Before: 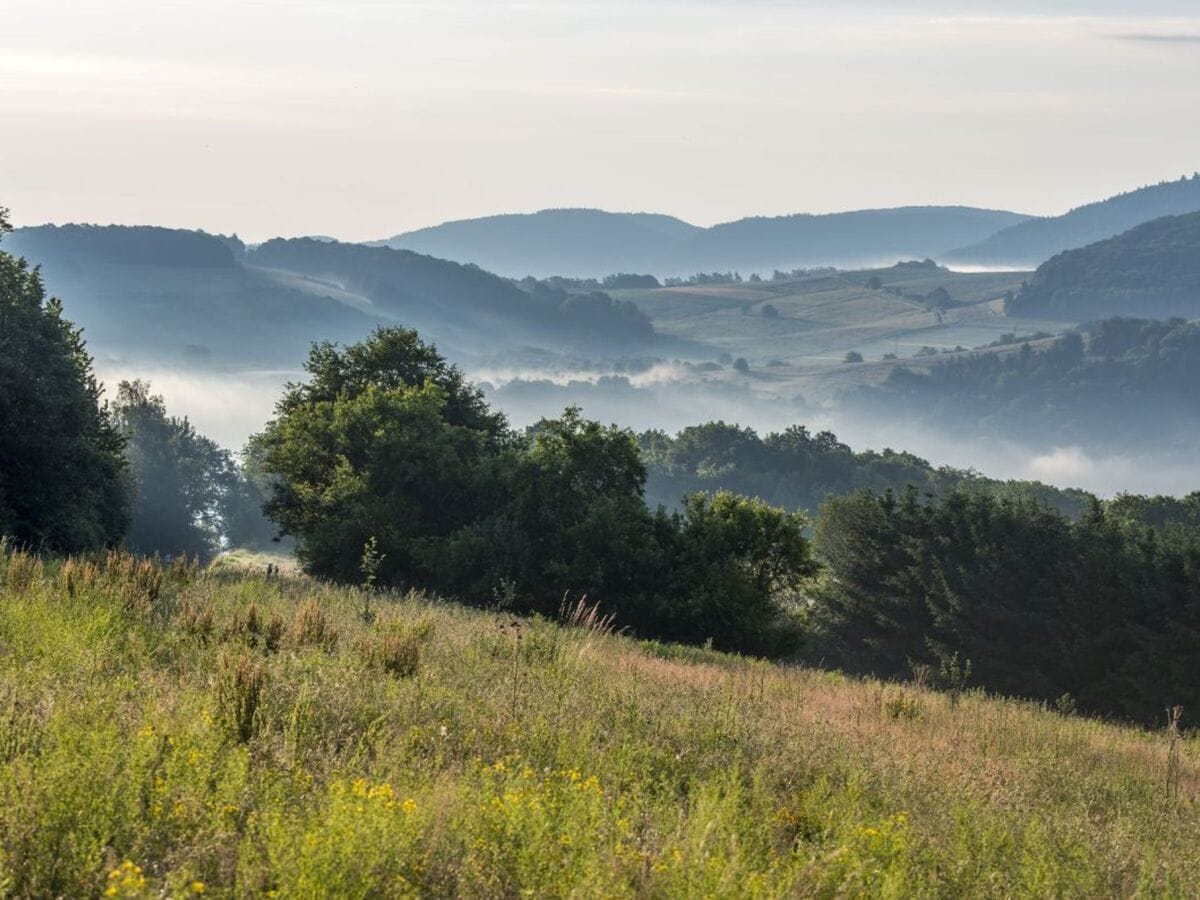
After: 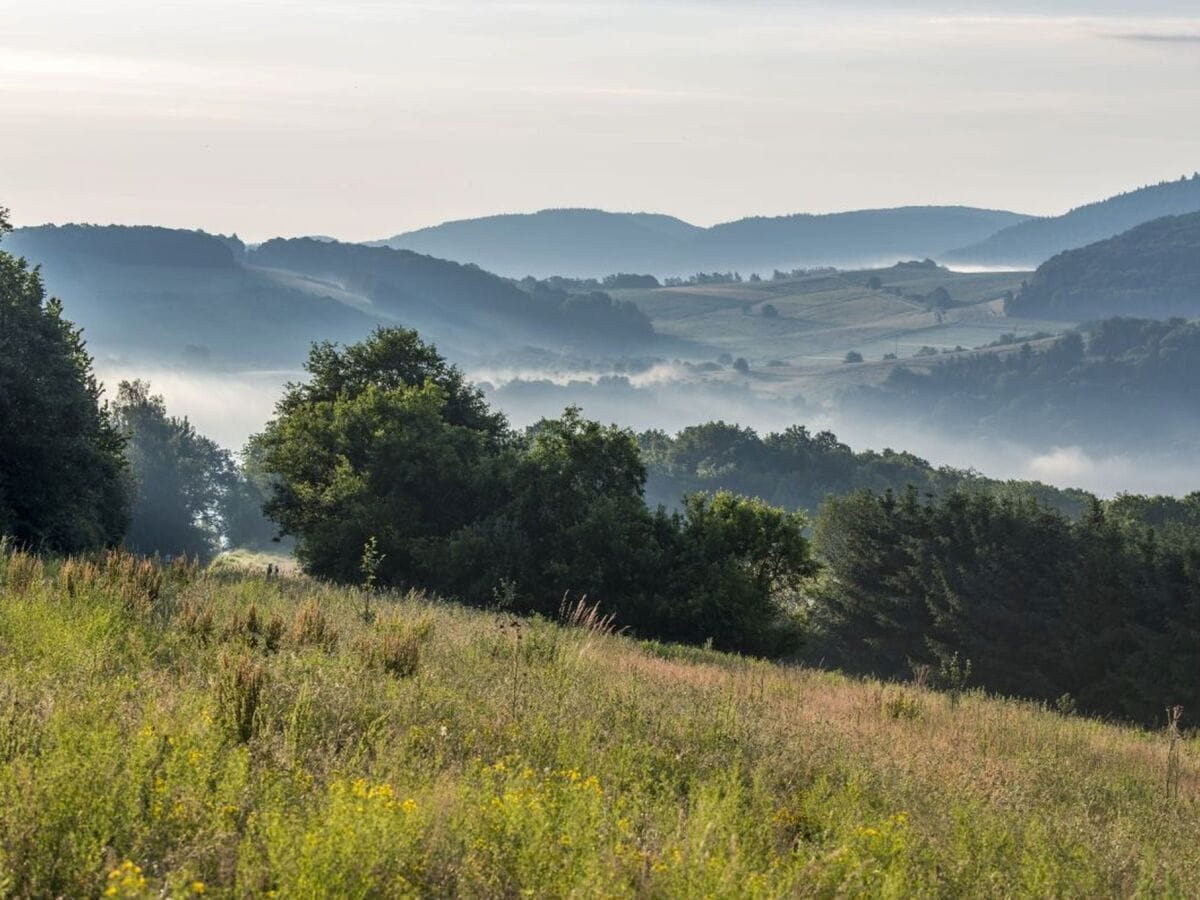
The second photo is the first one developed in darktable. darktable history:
shadows and highlights: shadows 29.37, highlights -29.27, low approximation 0.01, soften with gaussian
